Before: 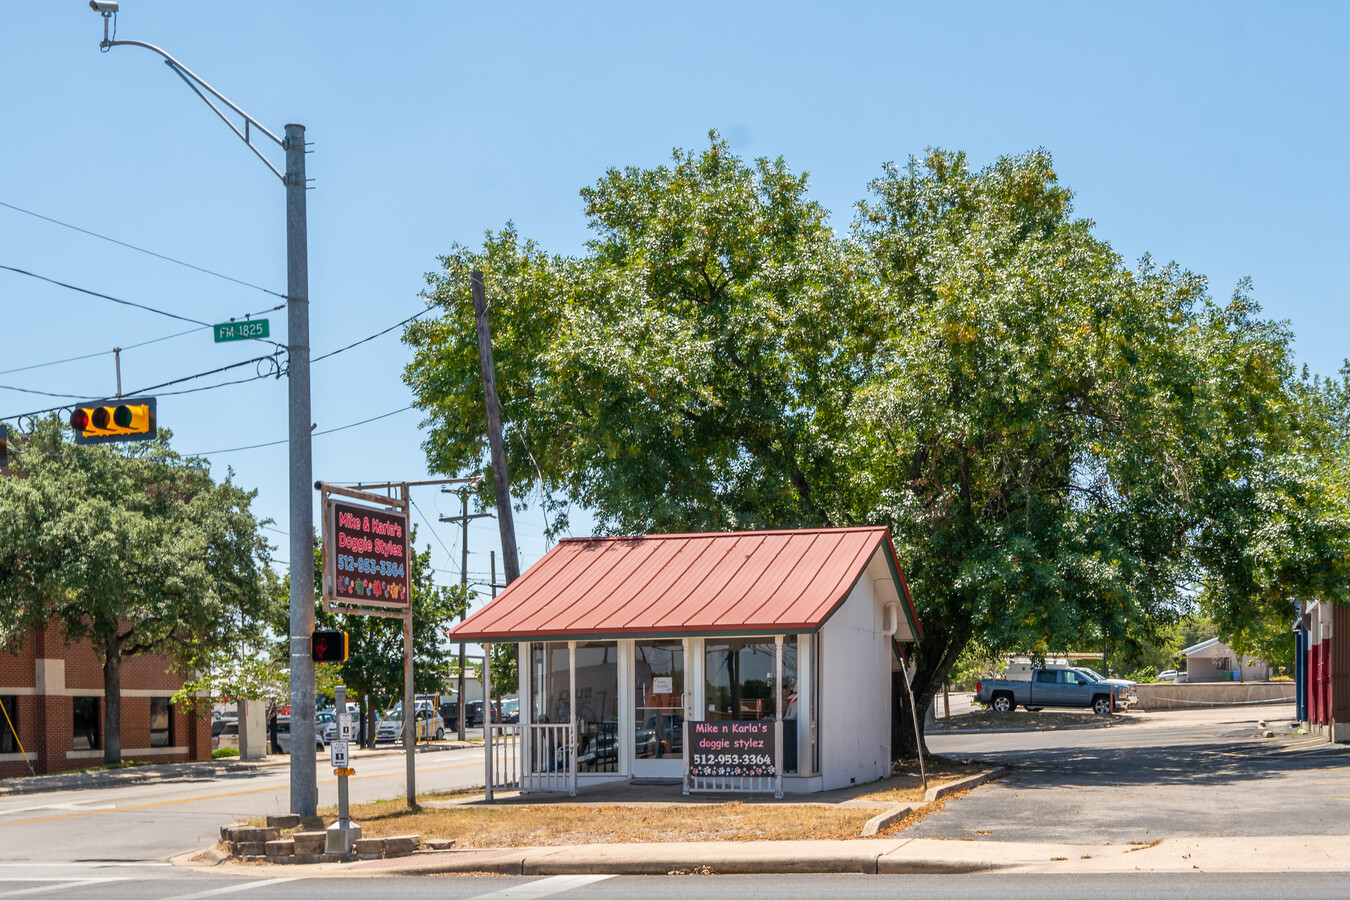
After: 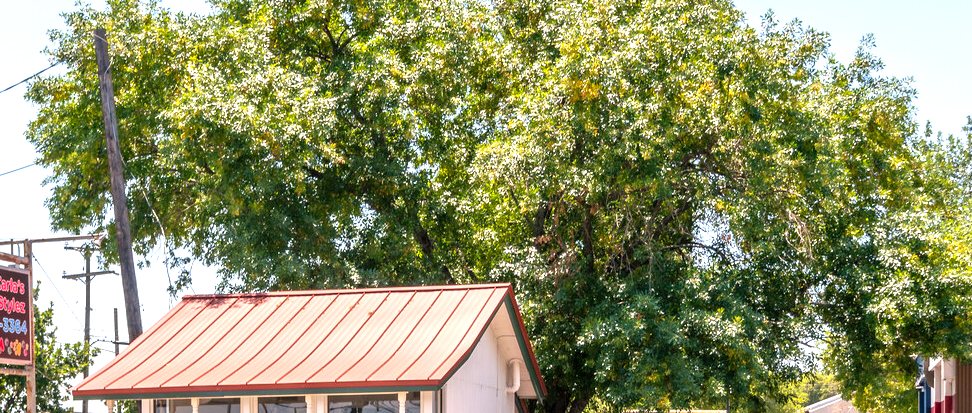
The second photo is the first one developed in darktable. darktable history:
rgb levels: preserve colors max RGB
exposure: black level correction 0.001, exposure 0.955 EV, compensate exposure bias true, compensate highlight preservation false
crop and rotate: left 27.938%, top 27.046%, bottom 27.046%
color correction: highlights a* 7.34, highlights b* 4.37
